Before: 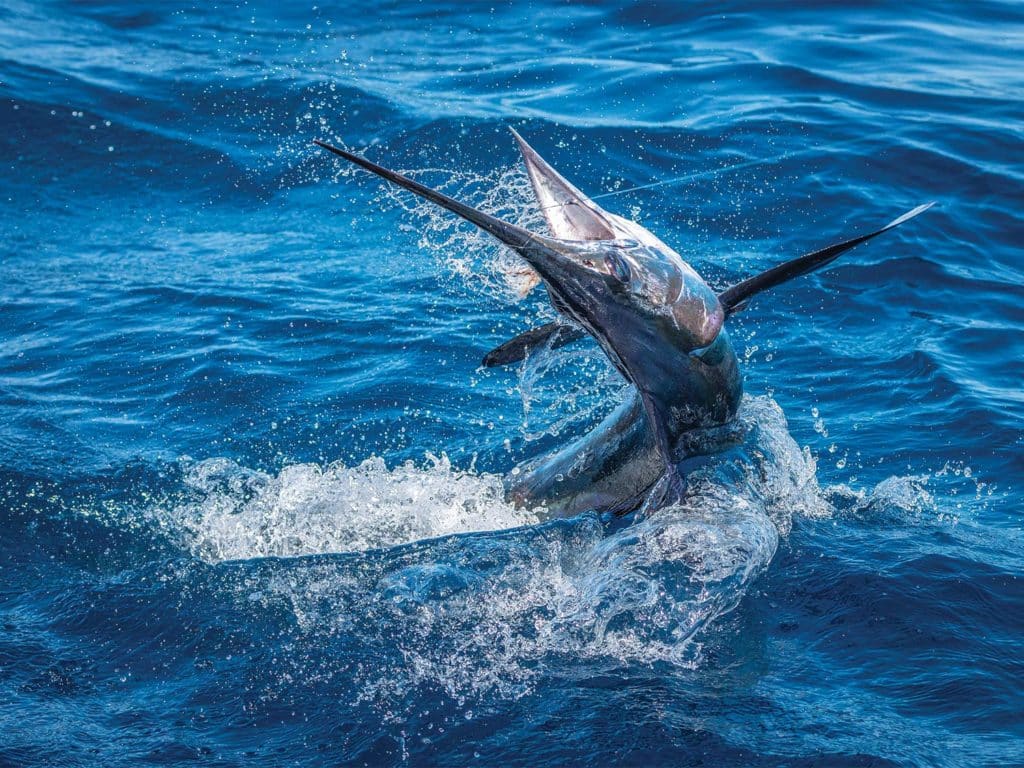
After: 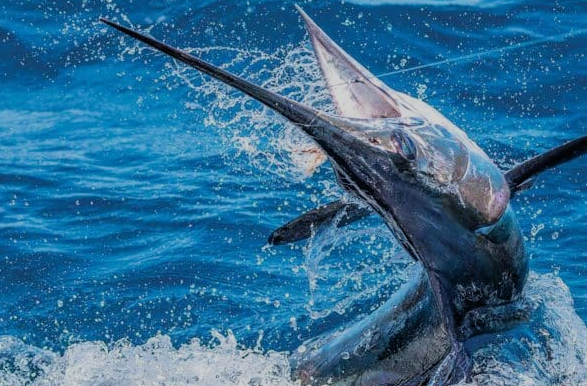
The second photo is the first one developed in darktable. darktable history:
tone equalizer: -7 EV 0.096 EV, mask exposure compensation -0.513 EV
crop: left 20.967%, top 15.927%, right 21.635%, bottom 33.7%
filmic rgb: black relative exposure -7.28 EV, white relative exposure 5.05 EV, hardness 3.2, color science v6 (2022)
